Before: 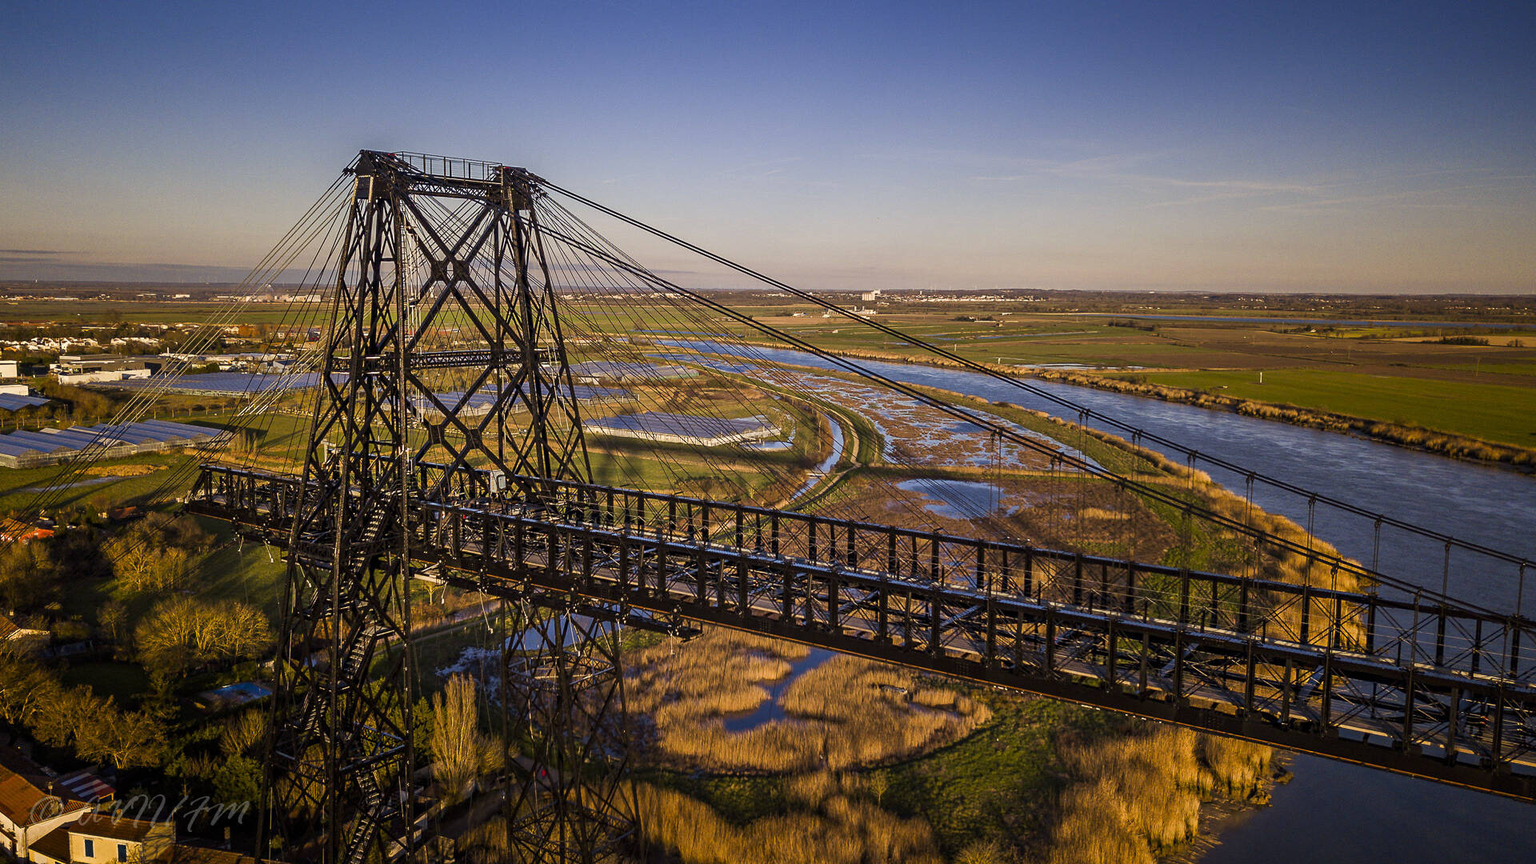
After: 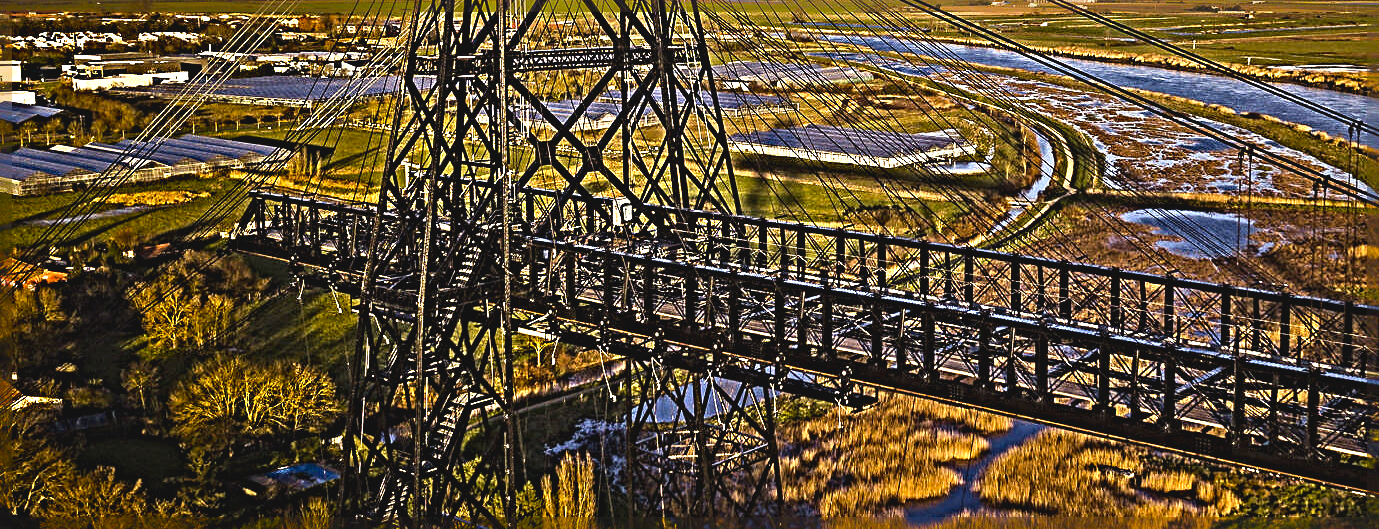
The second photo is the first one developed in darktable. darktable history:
contrast brightness saturation: contrast 0.046
color balance rgb: global offset › luminance 0.684%, perceptual saturation grading › global saturation 25.836%, global vibrance 20%
crop: top 36.115%, right 28.134%, bottom 14.816%
sharpen: radius 6.297, amount 1.798, threshold 0.224
